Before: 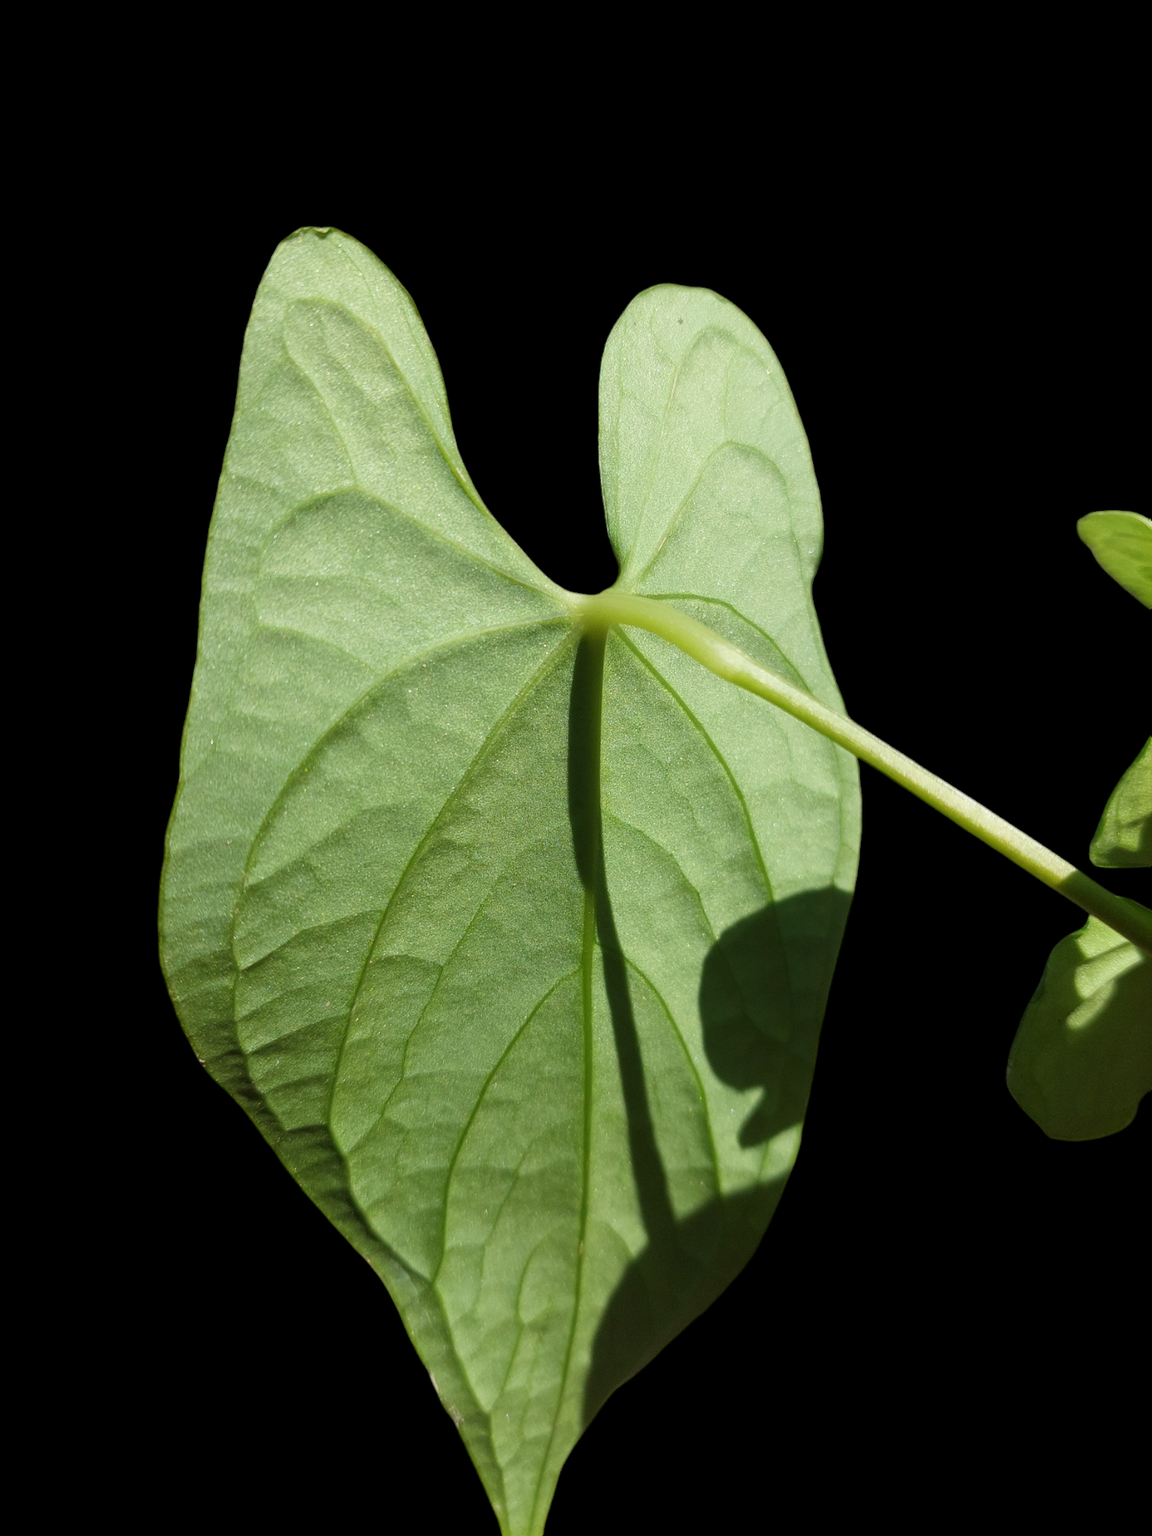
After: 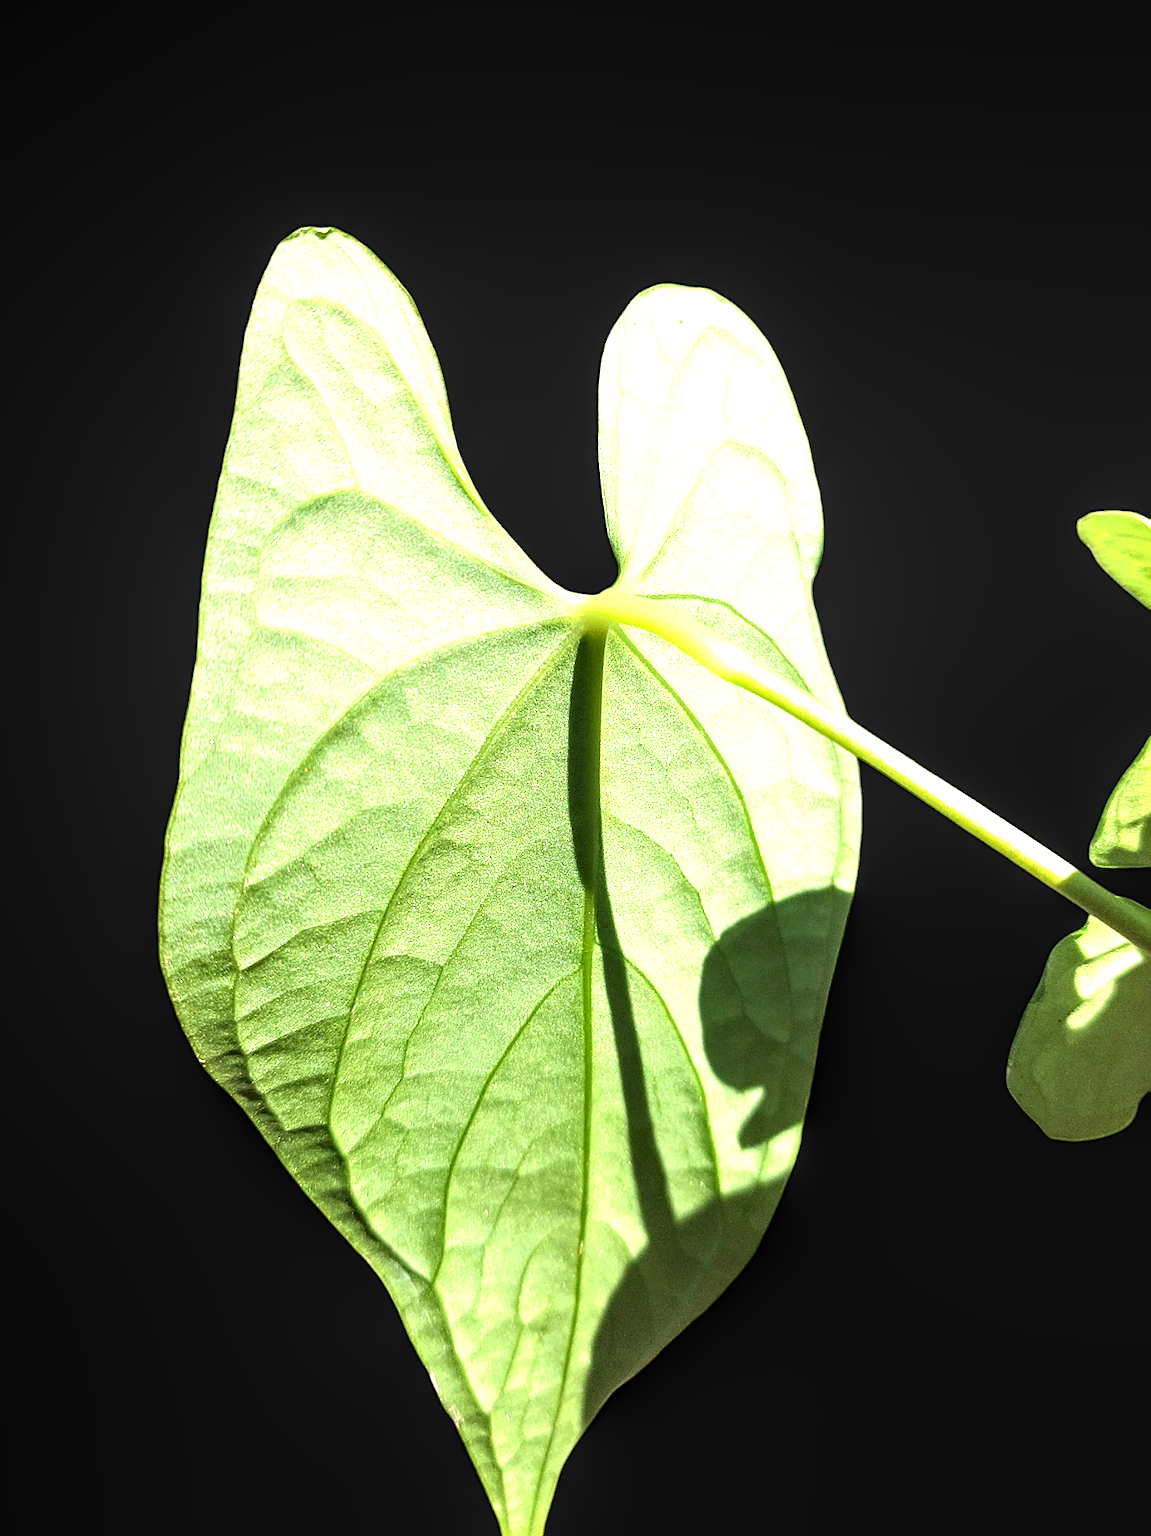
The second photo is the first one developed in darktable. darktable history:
shadows and highlights: shadows -30, highlights 30
sharpen: on, module defaults
exposure: black level correction 0, exposure 1.675 EV, compensate exposure bias true, compensate highlight preservation false
local contrast: highlights 59%, detail 145%
